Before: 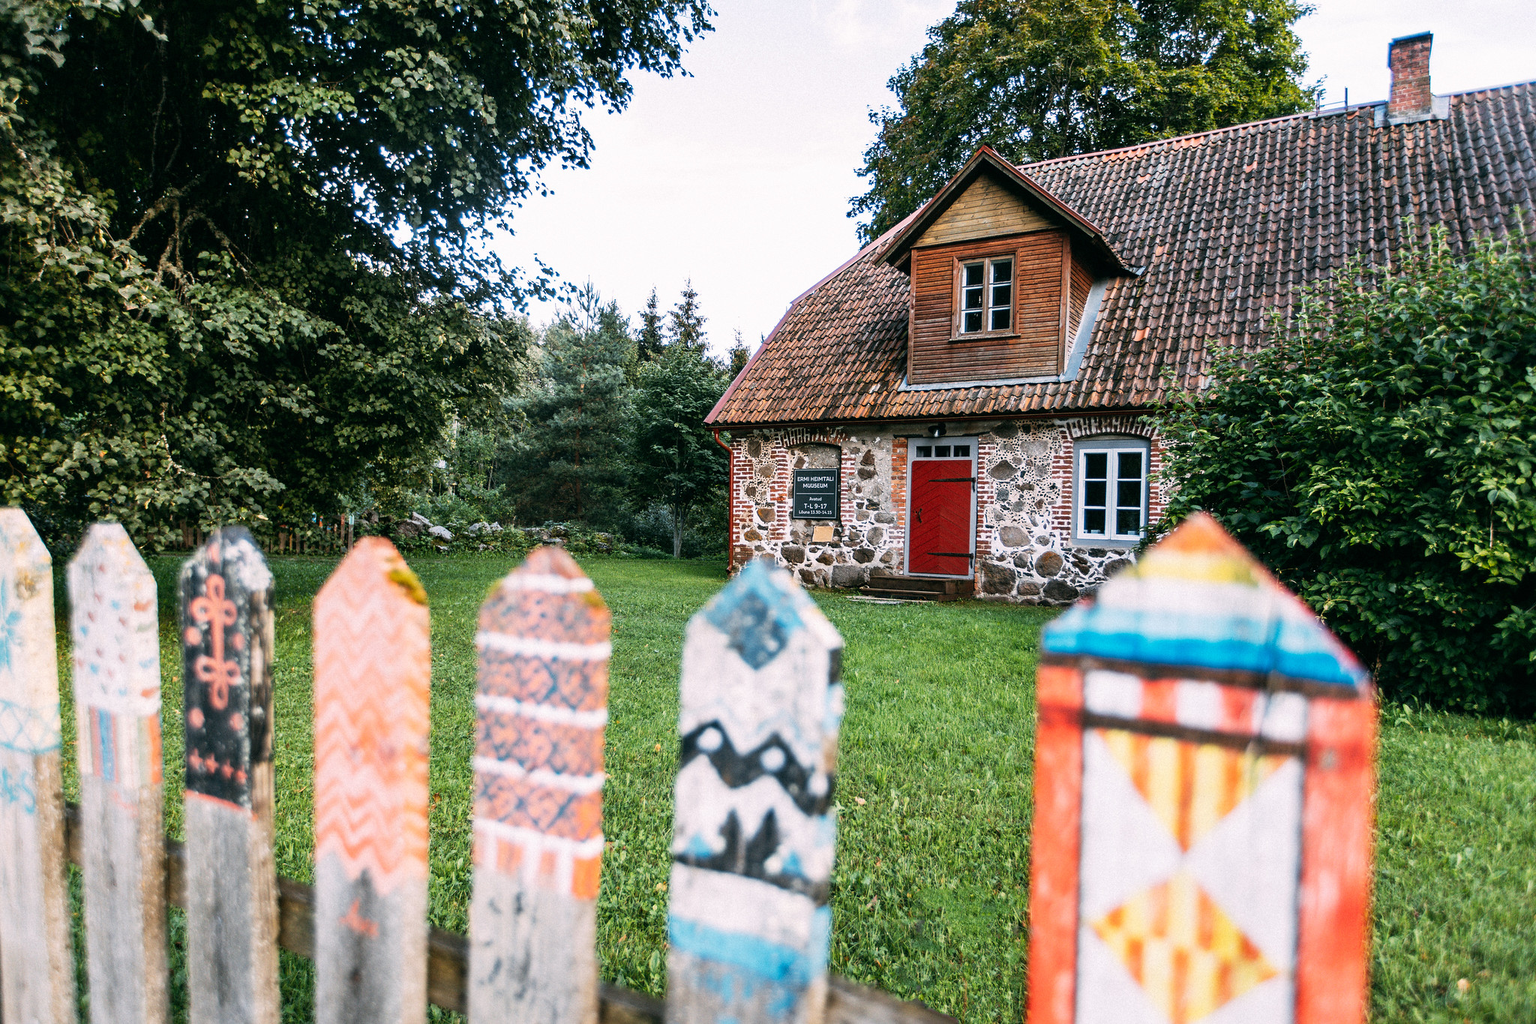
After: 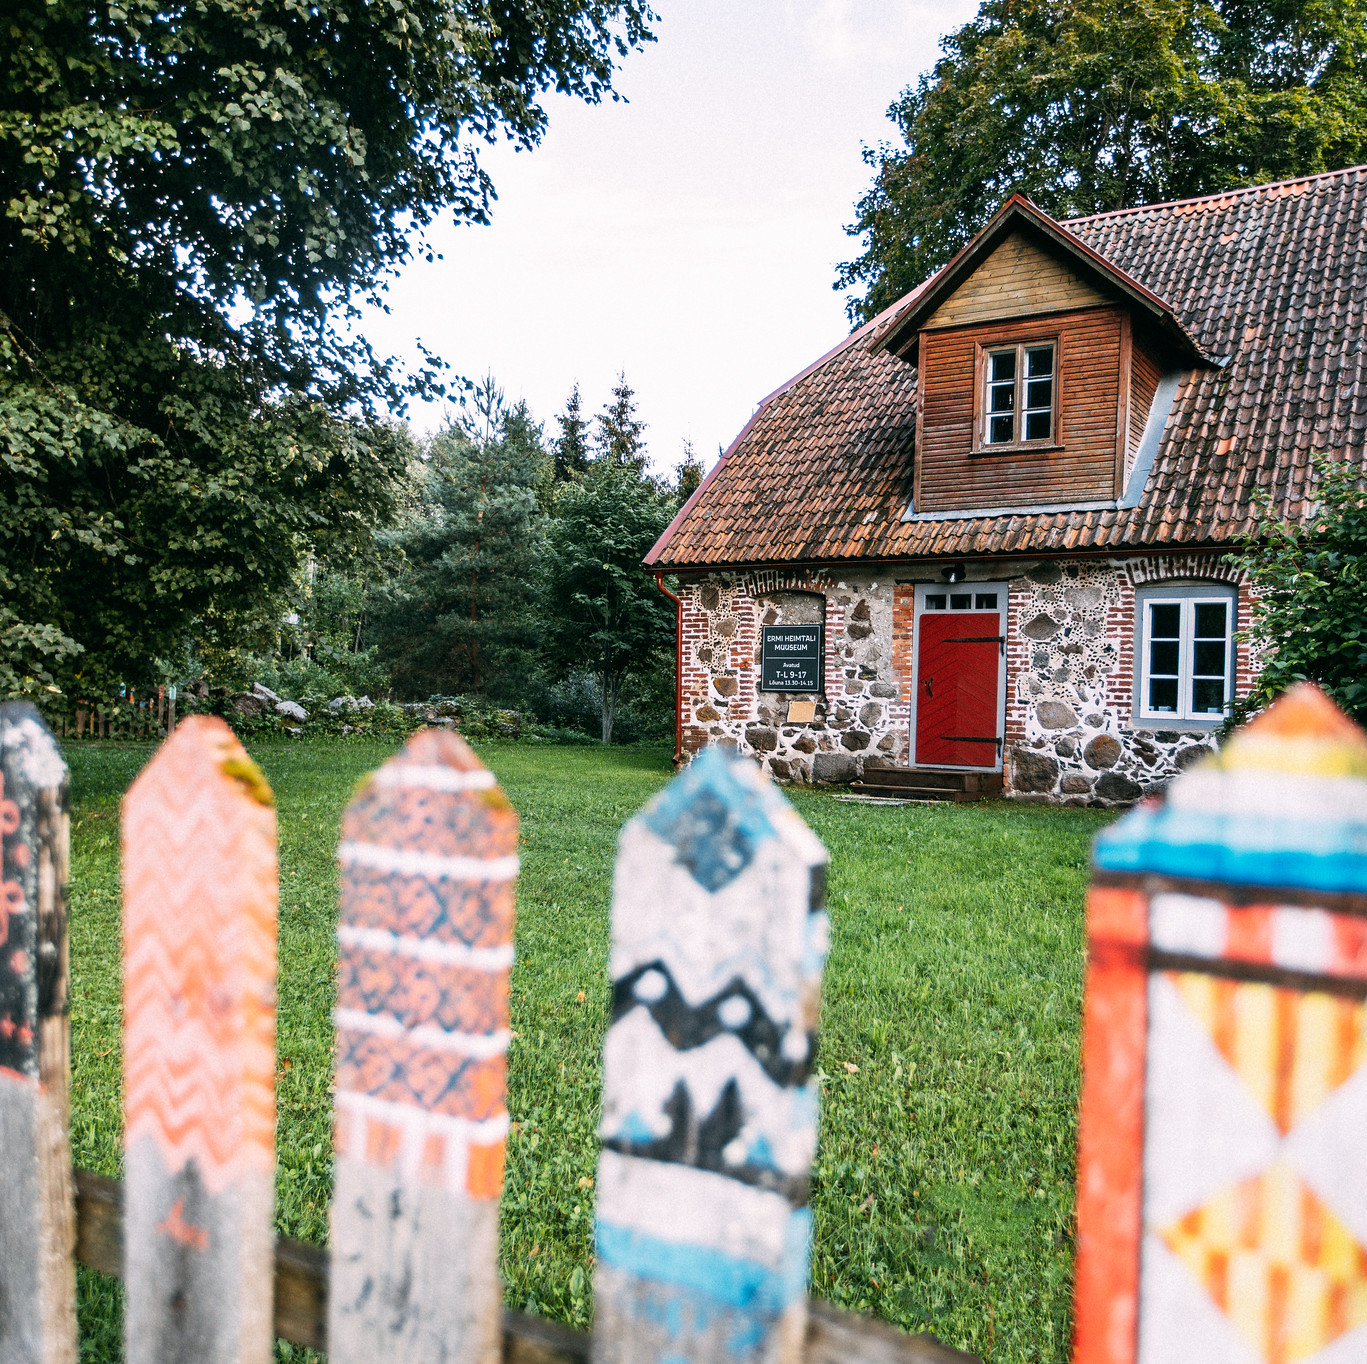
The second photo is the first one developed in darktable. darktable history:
crop and rotate: left 14.474%, right 18.739%
